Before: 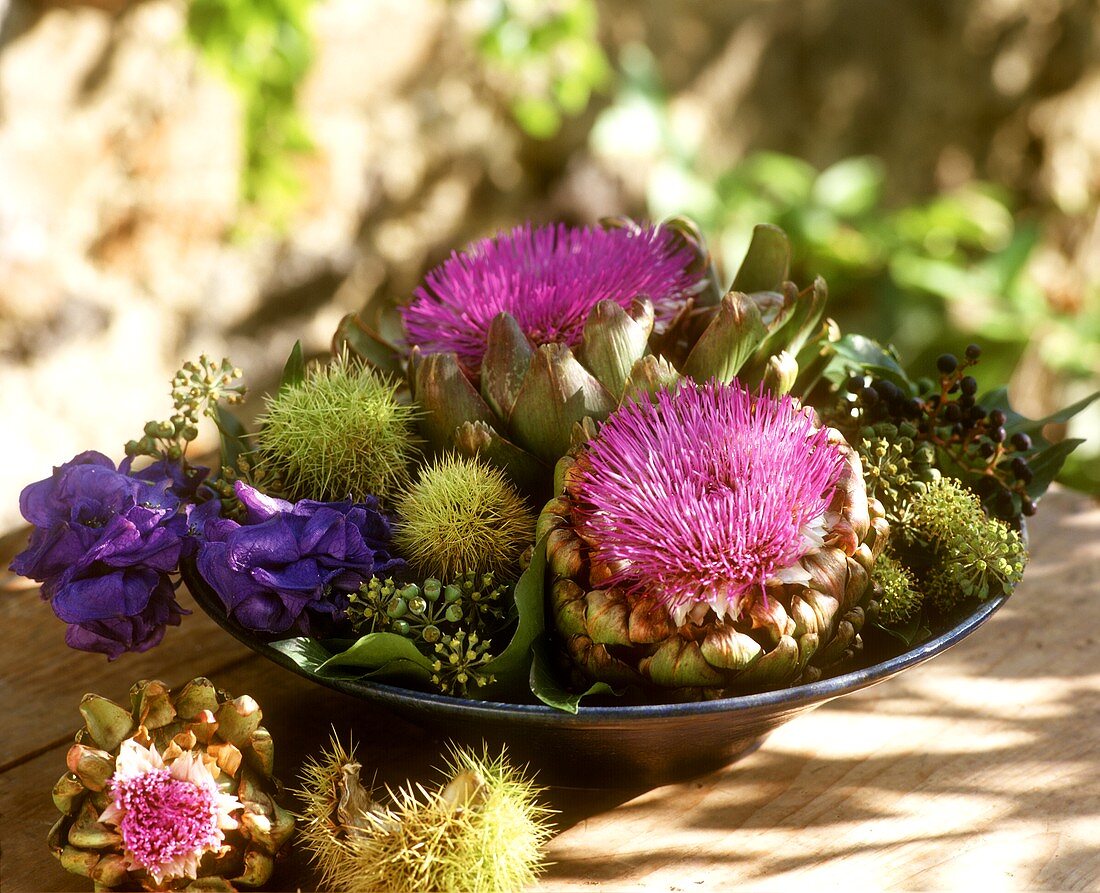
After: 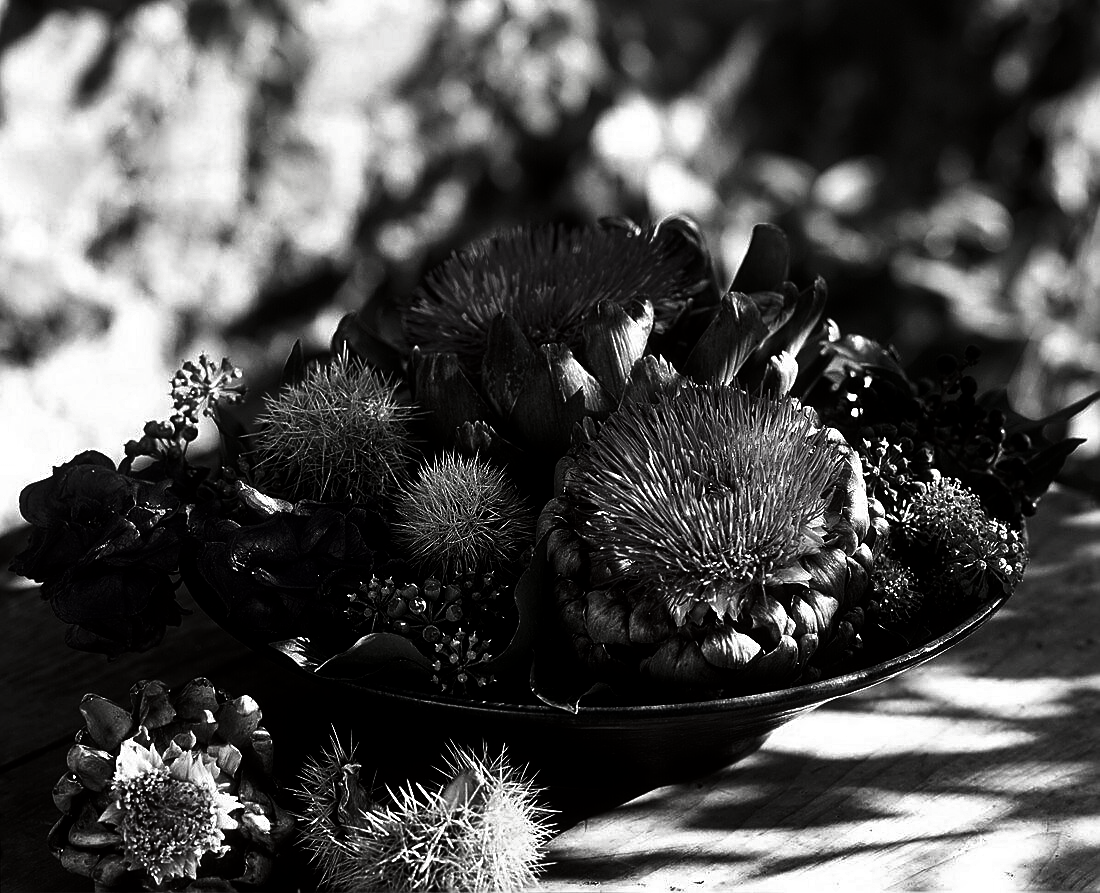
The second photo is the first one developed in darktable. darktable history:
contrast brightness saturation: contrast 0.02, brightness -0.999, saturation -0.984
sharpen: on, module defaults
